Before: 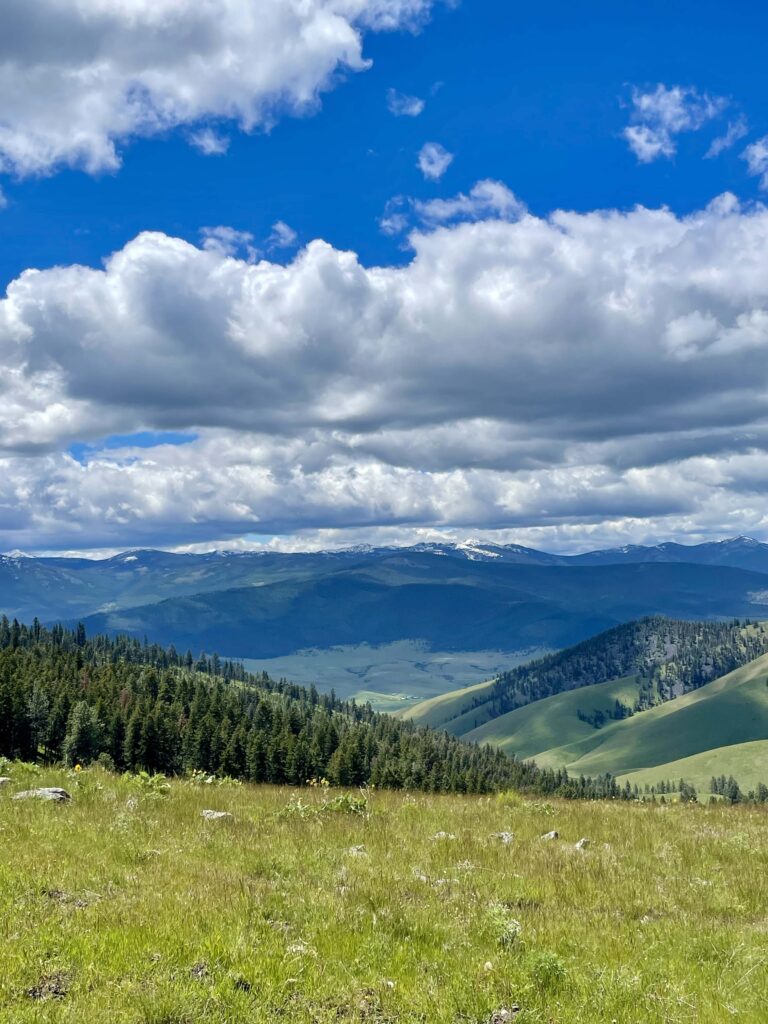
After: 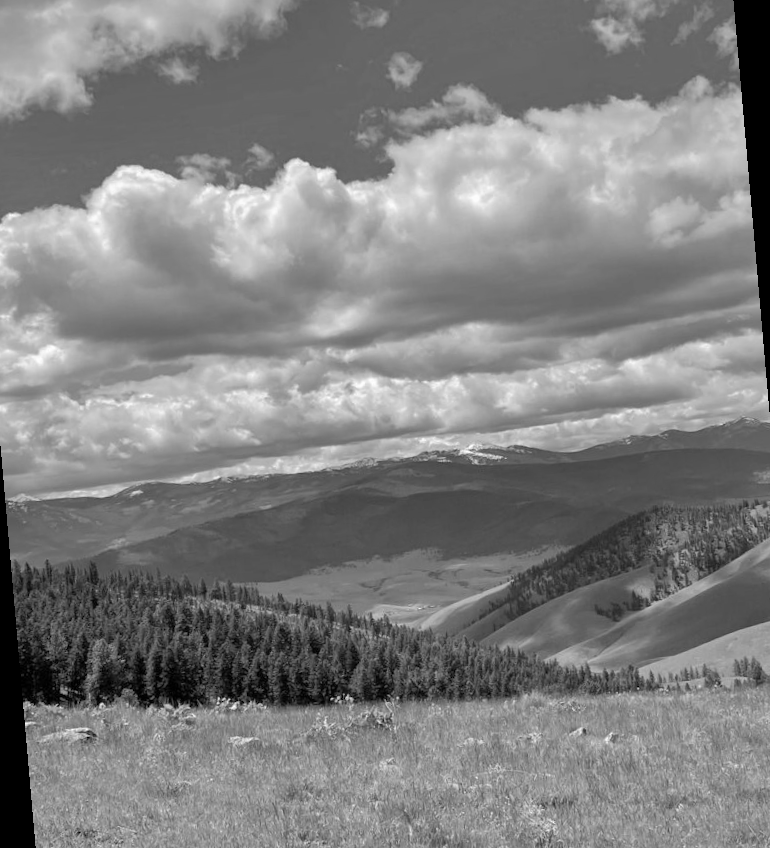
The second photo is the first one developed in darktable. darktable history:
monochrome: on, module defaults
shadows and highlights: on, module defaults
rotate and perspective: rotation -5°, crop left 0.05, crop right 0.952, crop top 0.11, crop bottom 0.89
